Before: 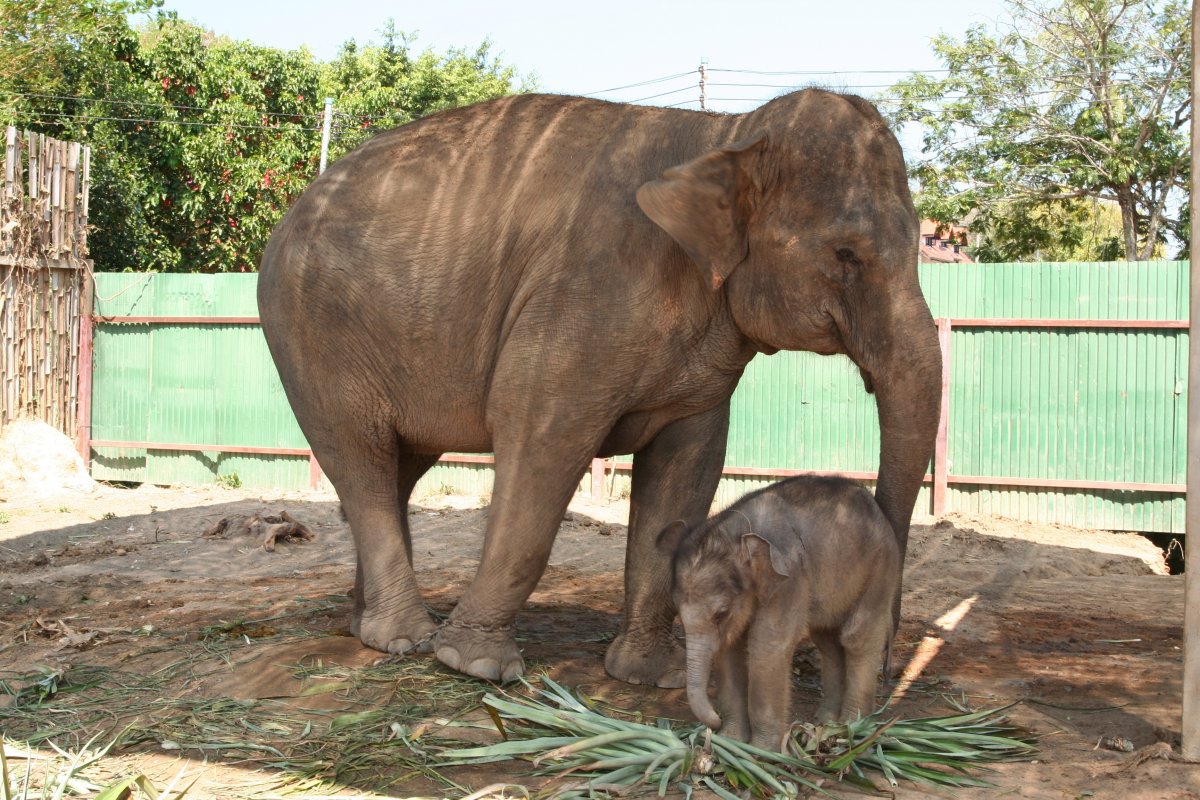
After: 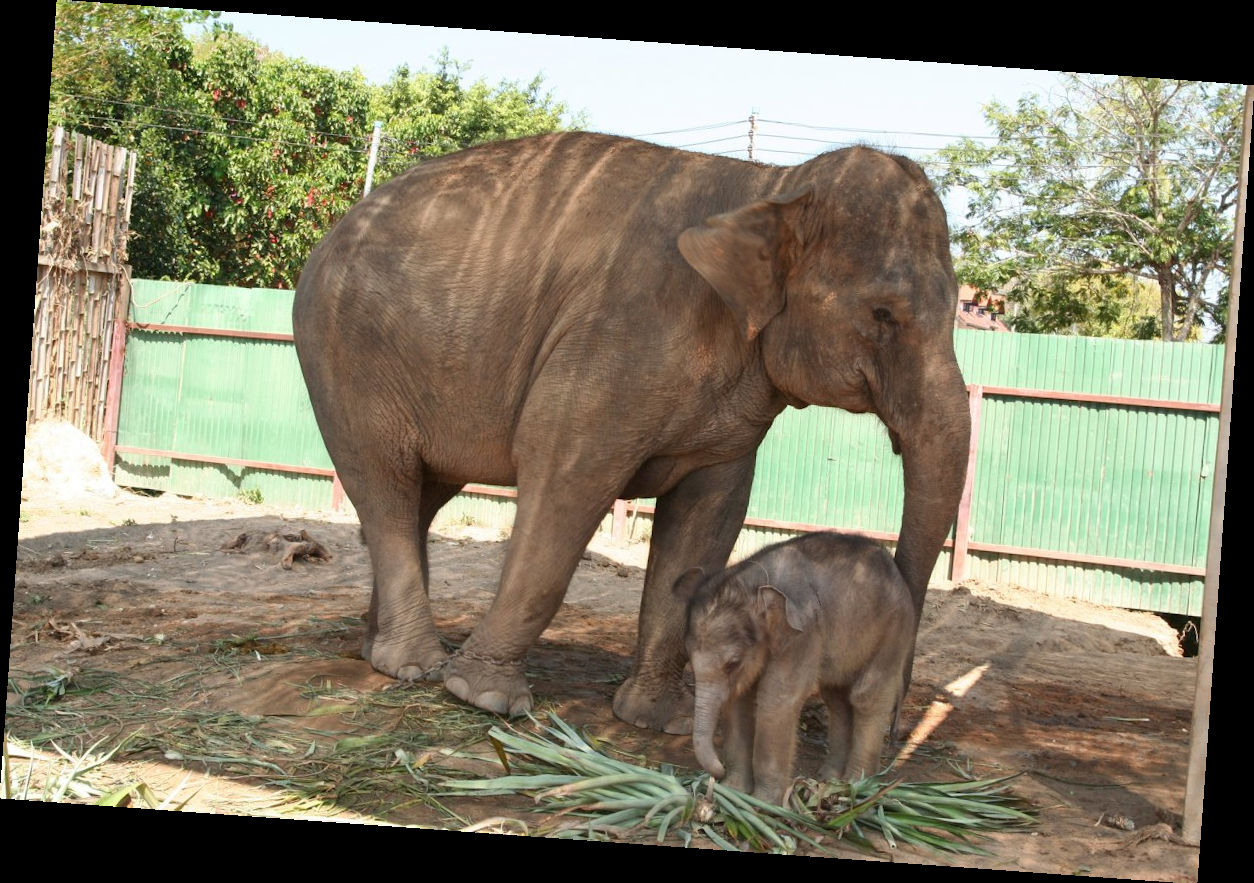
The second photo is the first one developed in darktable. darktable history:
white balance: emerald 1
color balance rgb: global vibrance 0.5%
rotate and perspective: rotation 4.1°, automatic cropping off
